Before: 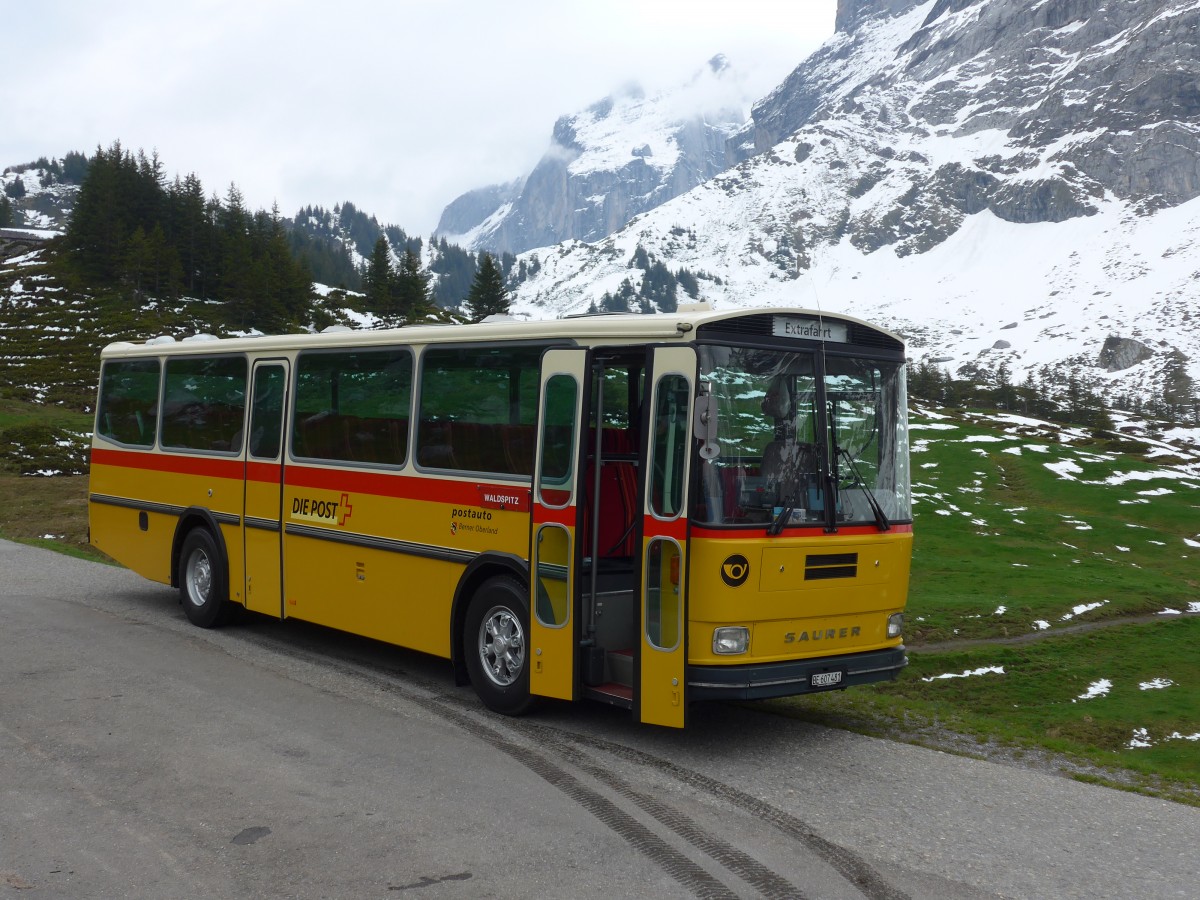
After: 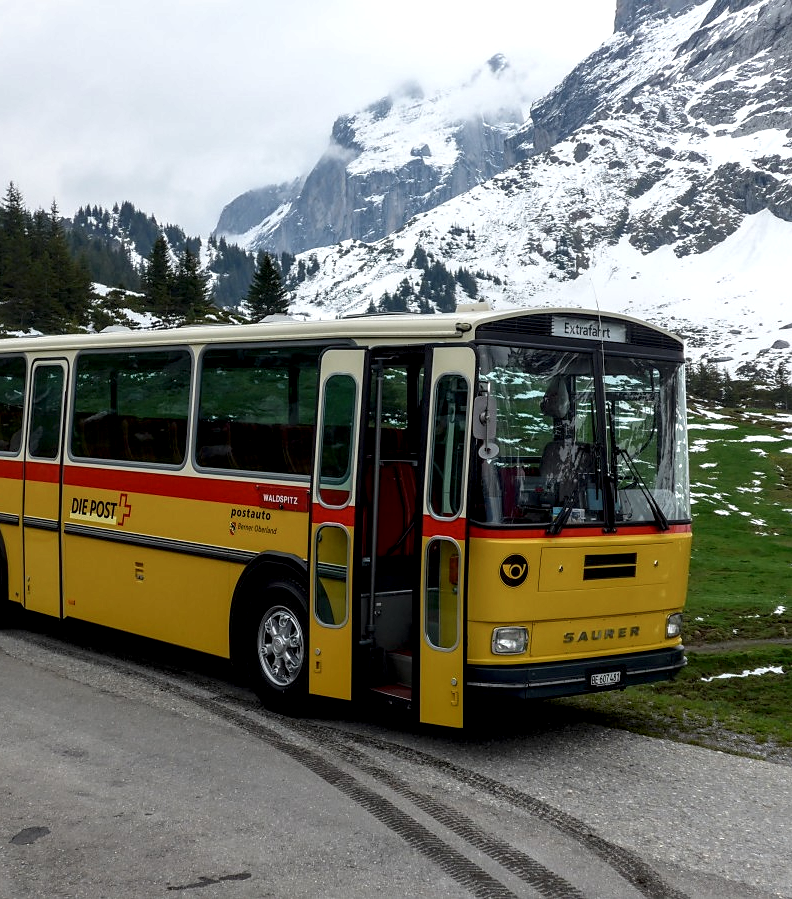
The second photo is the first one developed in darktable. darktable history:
crop and rotate: left 18.442%, right 15.508%
sharpen: radius 1.458, amount 0.398, threshold 1.271
local contrast: highlights 20%, shadows 70%, detail 170%
